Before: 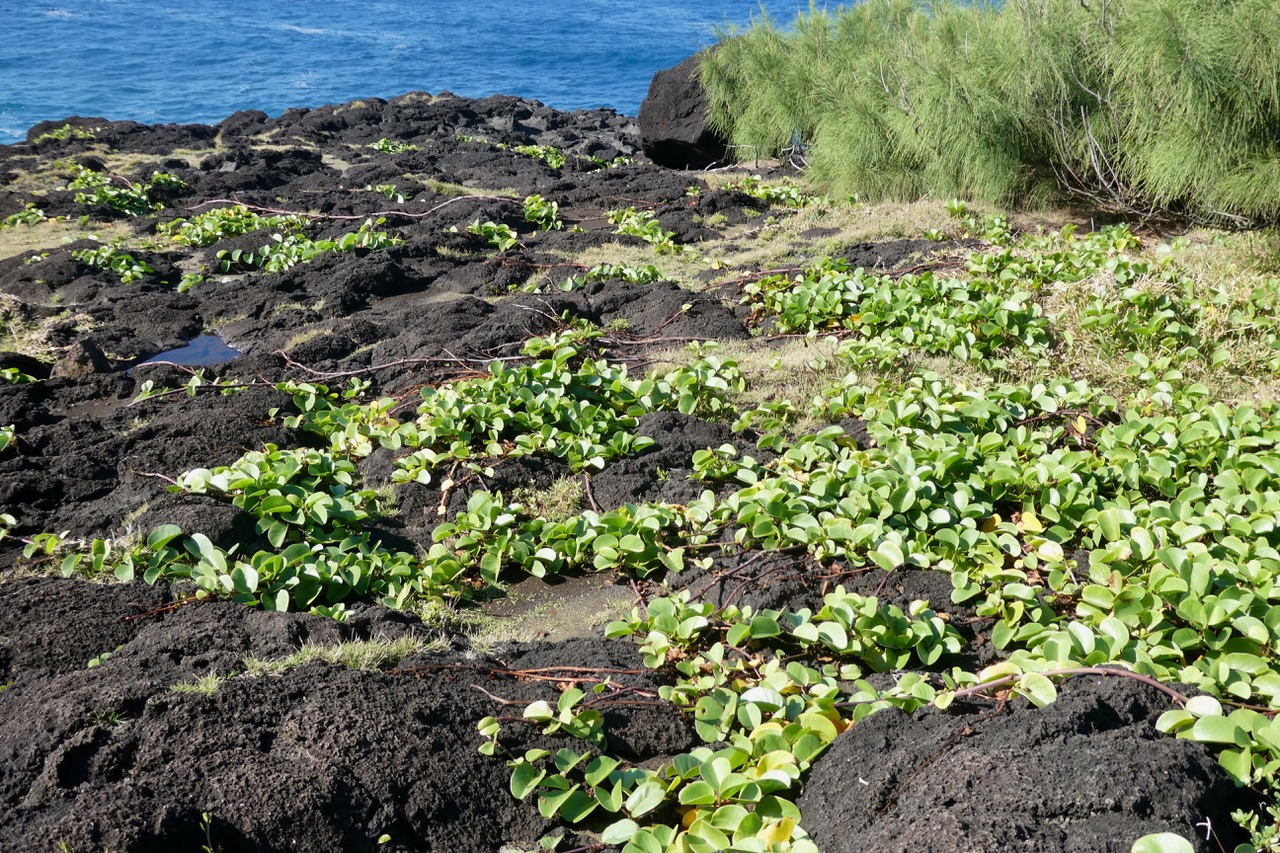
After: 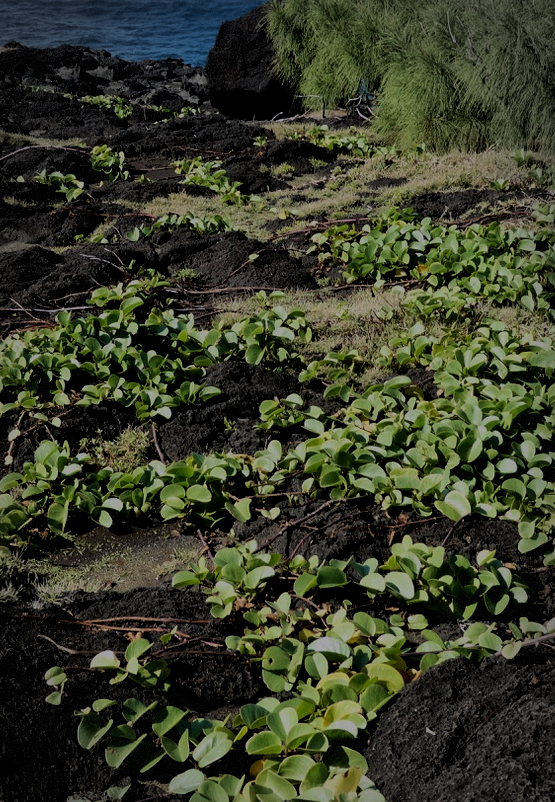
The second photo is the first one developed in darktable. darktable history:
exposure: exposure -1.457 EV, compensate highlight preservation false
crop: left 33.86%, top 5.943%, right 22.715%
velvia: on, module defaults
local contrast: mode bilateral grid, contrast 9, coarseness 24, detail 115%, midtone range 0.2
haze removal: compatibility mode true, adaptive false
filmic rgb: black relative exposure -5.12 EV, white relative exposure 4 EV, hardness 2.9, contrast 1.297, highlights saturation mix -29.13%
vignetting: center (-0.016, 0), automatic ratio true, dithering 8-bit output, unbound false
